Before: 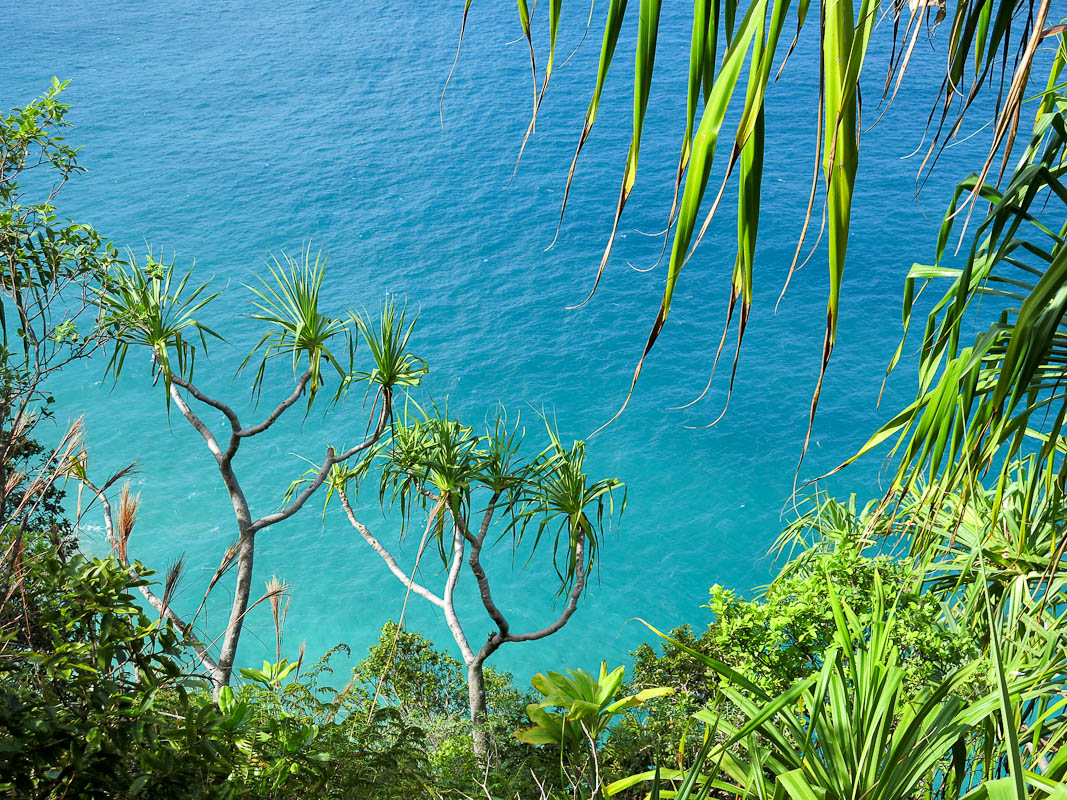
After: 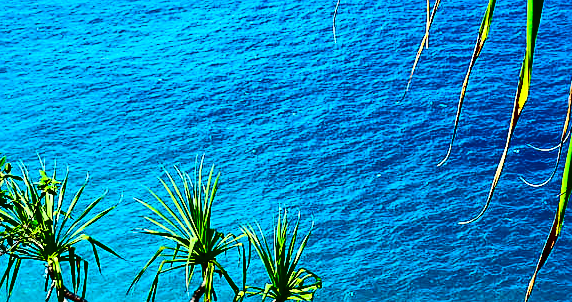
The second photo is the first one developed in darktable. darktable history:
crop: left 10.121%, top 10.631%, right 36.218%, bottom 51.526%
local contrast: mode bilateral grid, contrast 20, coarseness 50, detail 120%, midtone range 0.2
contrast brightness saturation: contrast 0.77, brightness -1, saturation 1
sharpen: radius 1.864, amount 0.398, threshold 1.271
